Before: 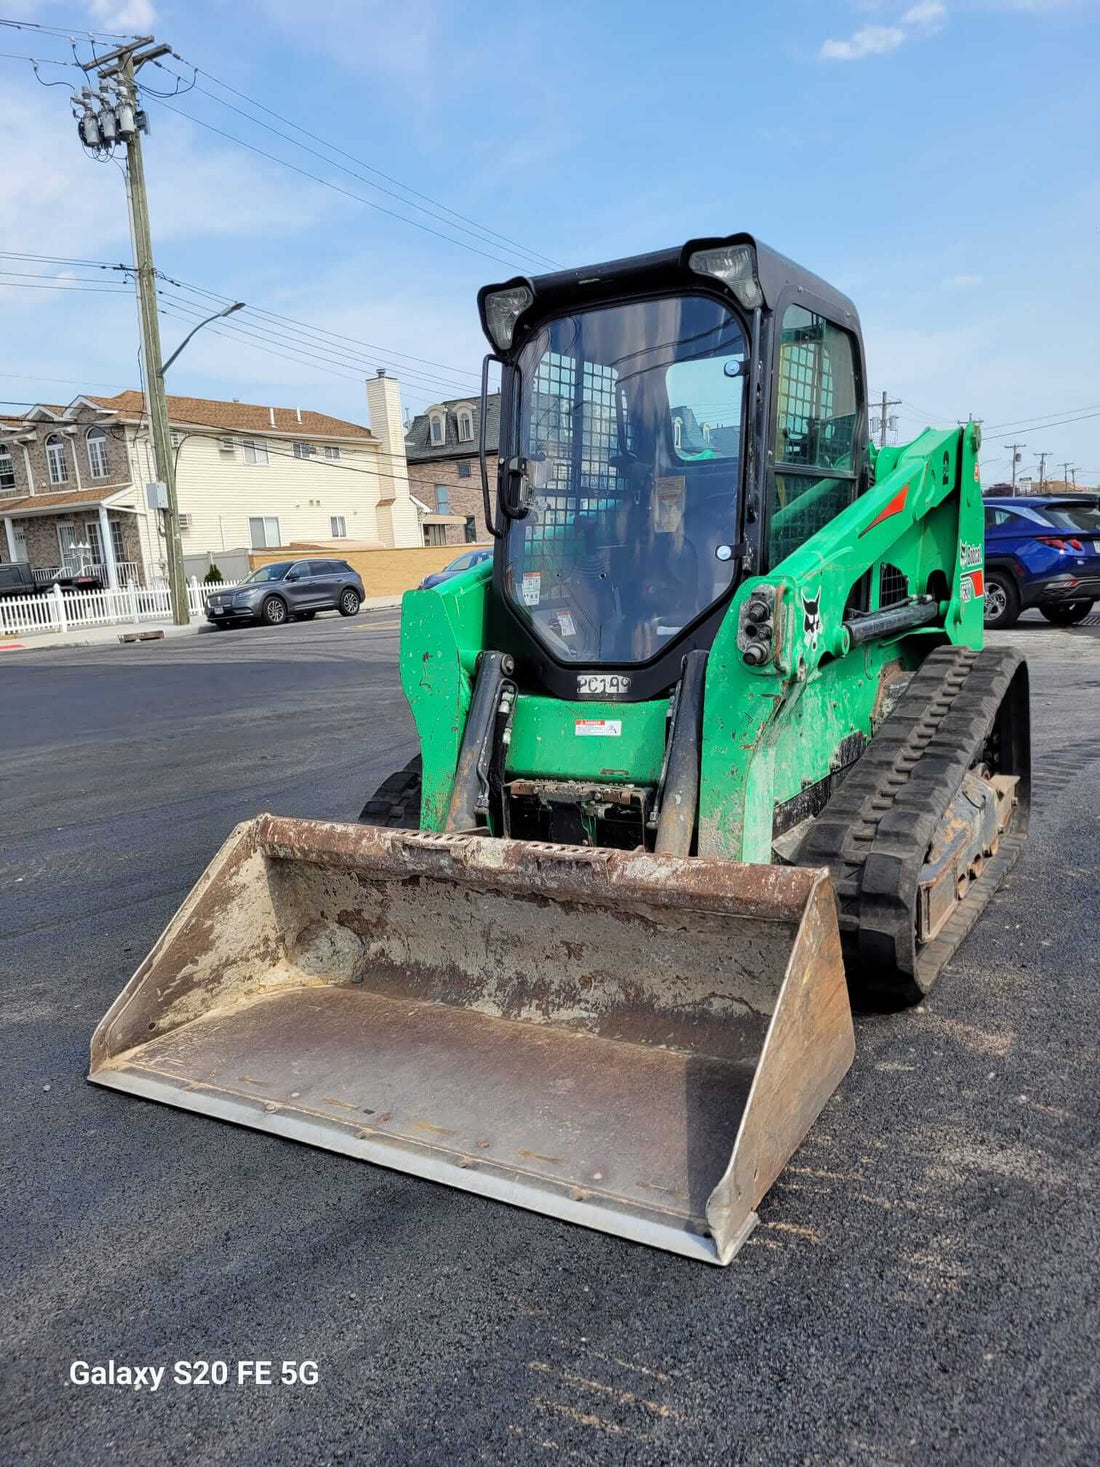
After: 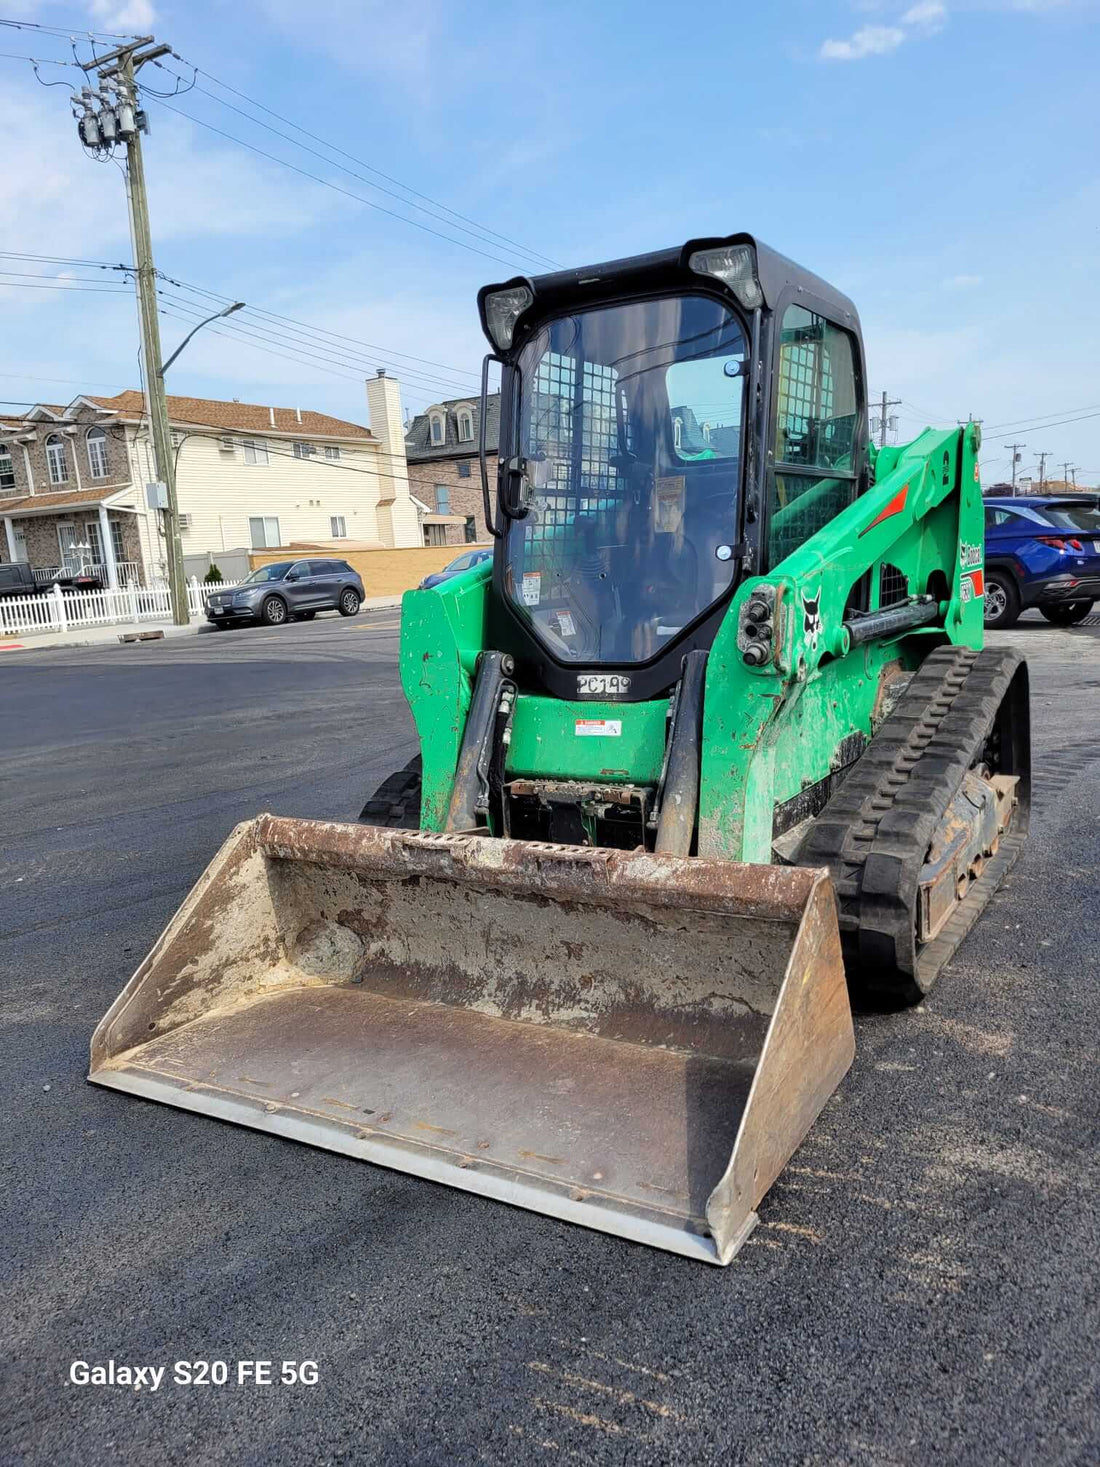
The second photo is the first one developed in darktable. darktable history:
levels: gray 59.4%, levels [0, 0.492, 0.984]
